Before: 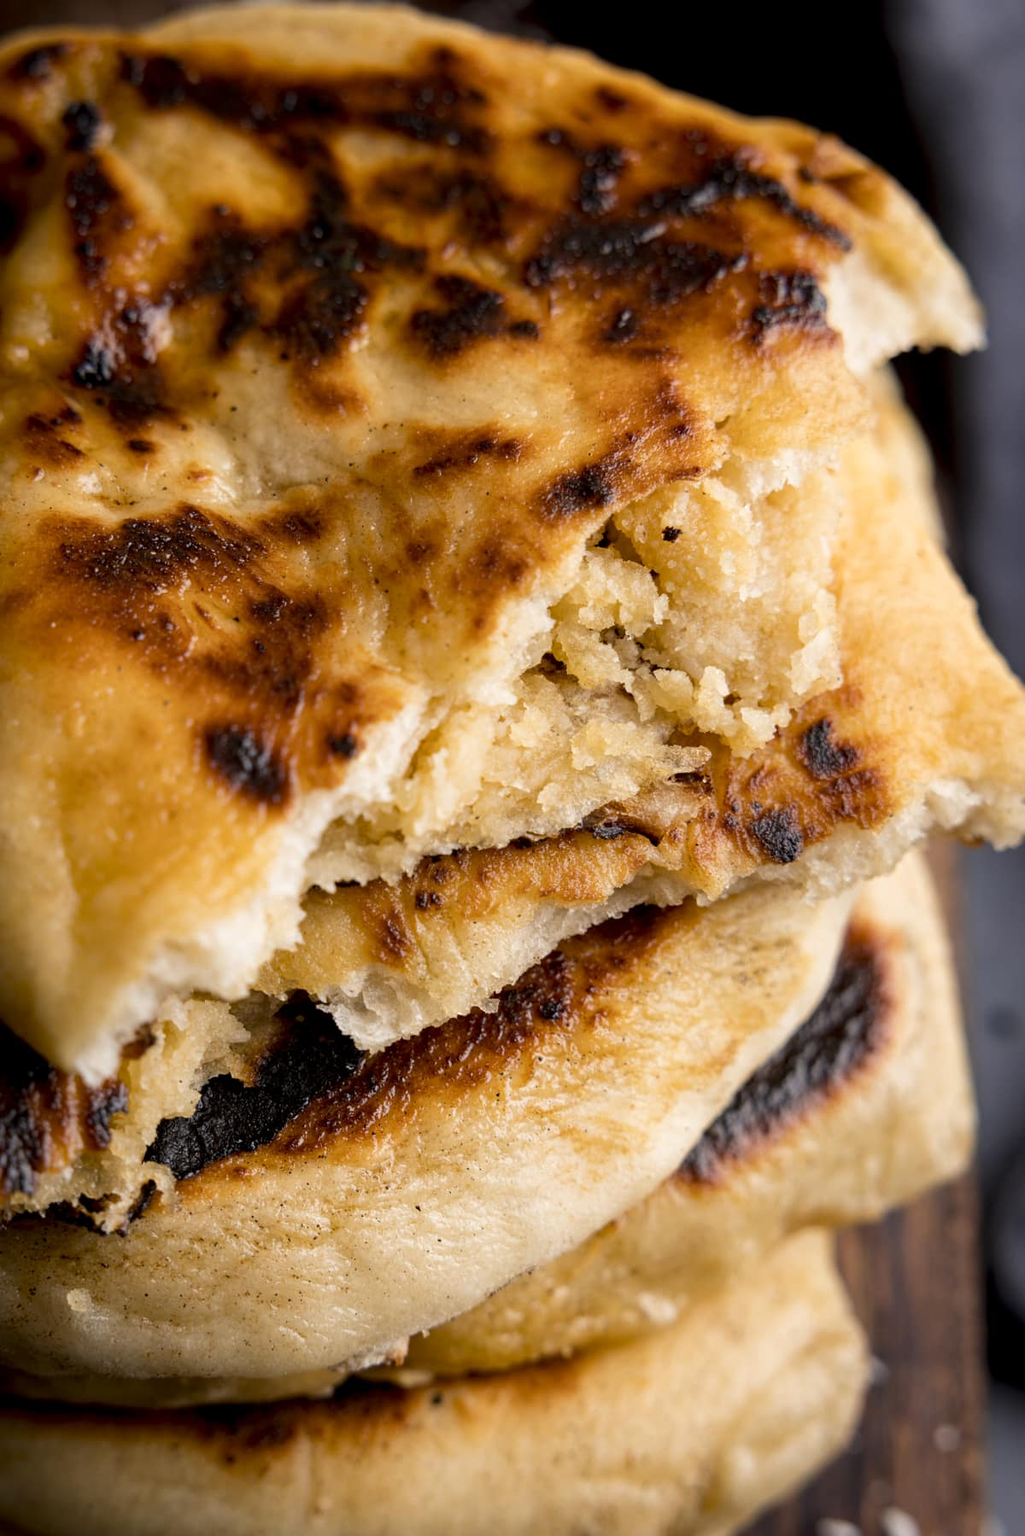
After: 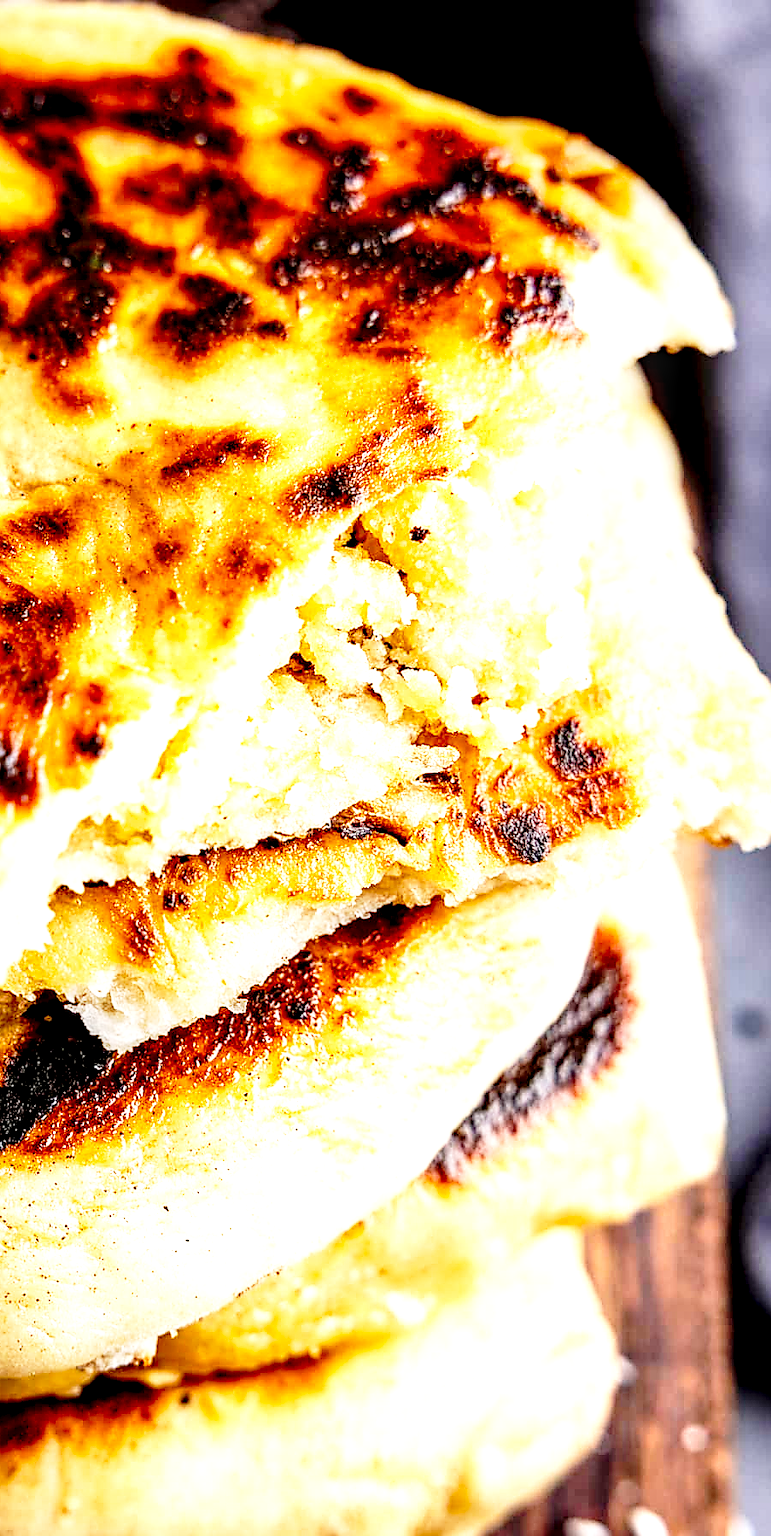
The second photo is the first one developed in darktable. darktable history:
white balance: red 1, blue 1
crop and rotate: left 24.6%
contrast brightness saturation: saturation 0.18
exposure: black level correction 0, exposure 1.3 EV, compensate exposure bias true, compensate highlight preservation false
base curve: curves: ch0 [(0, 0) (0.028, 0.03) (0.121, 0.232) (0.46, 0.748) (0.859, 0.968) (1, 1)], preserve colors none
sharpen: radius 1.4, amount 1.25, threshold 0.7
local contrast: highlights 20%, shadows 70%, detail 170%
